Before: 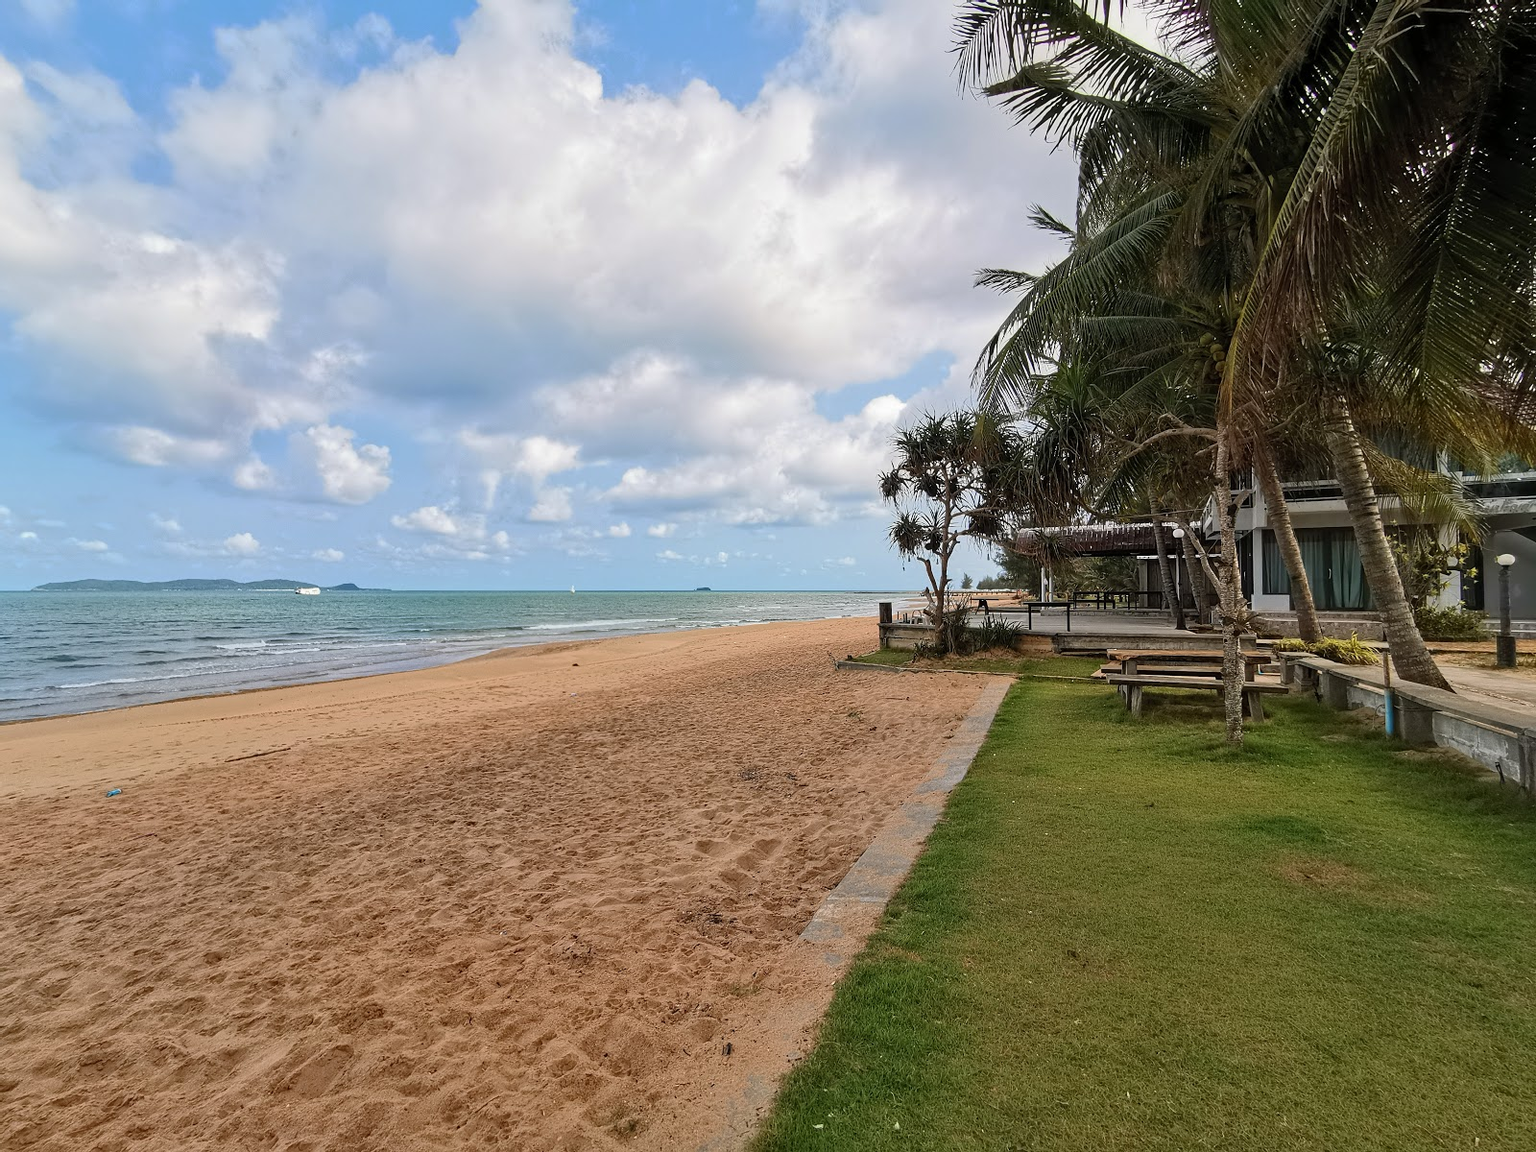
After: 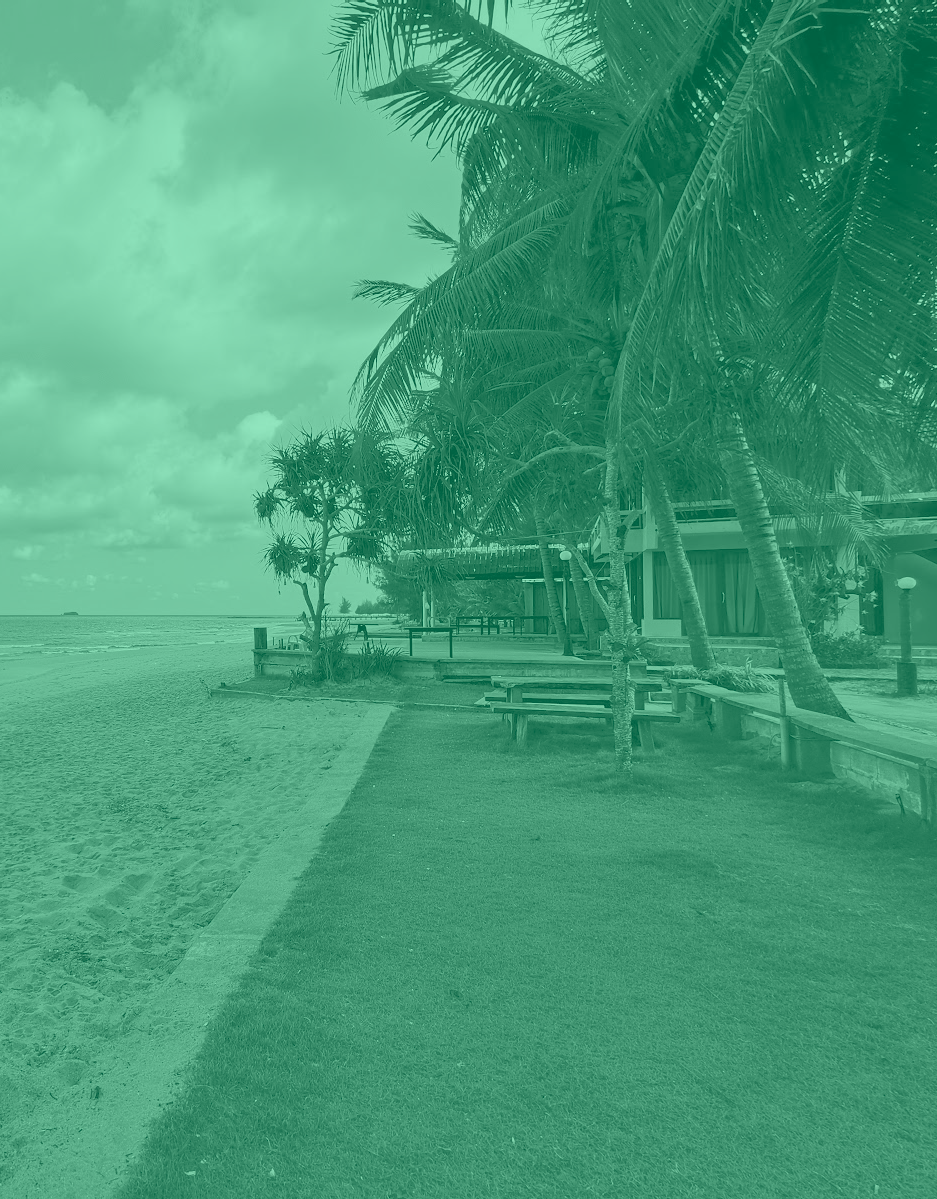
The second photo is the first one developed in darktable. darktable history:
crop: left 41.402%
rgb curve: curves: ch0 [(0, 0) (0.093, 0.159) (0.241, 0.265) (0.414, 0.42) (1, 1)], compensate middle gray true, preserve colors basic power
colorize: hue 147.6°, saturation 65%, lightness 21.64%
